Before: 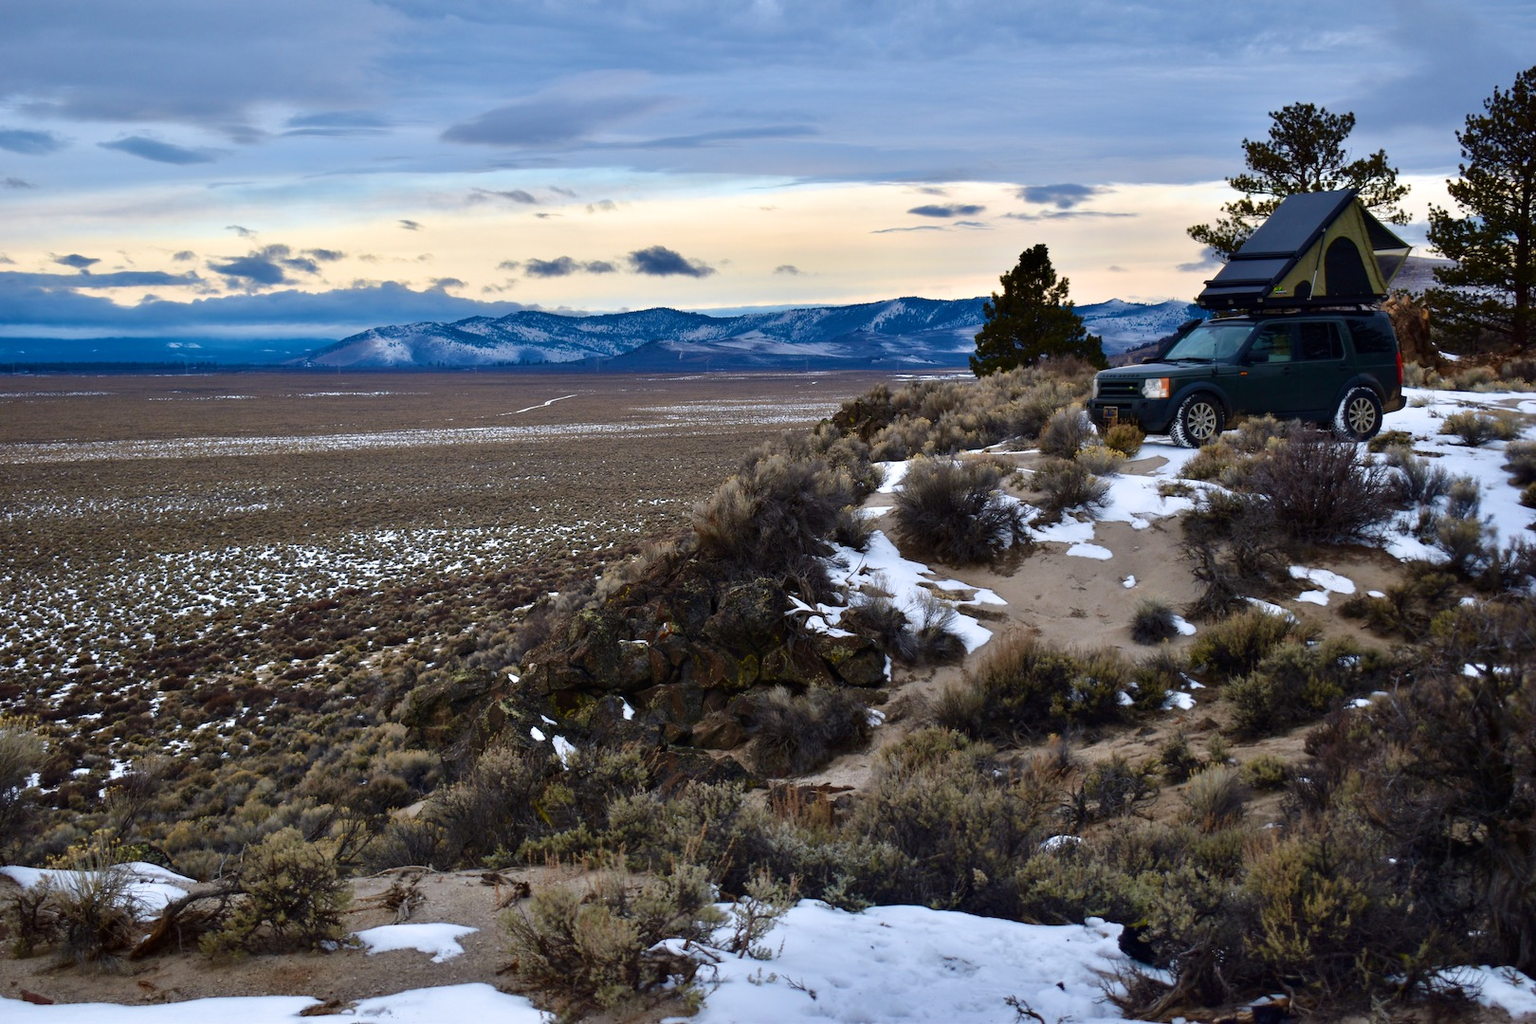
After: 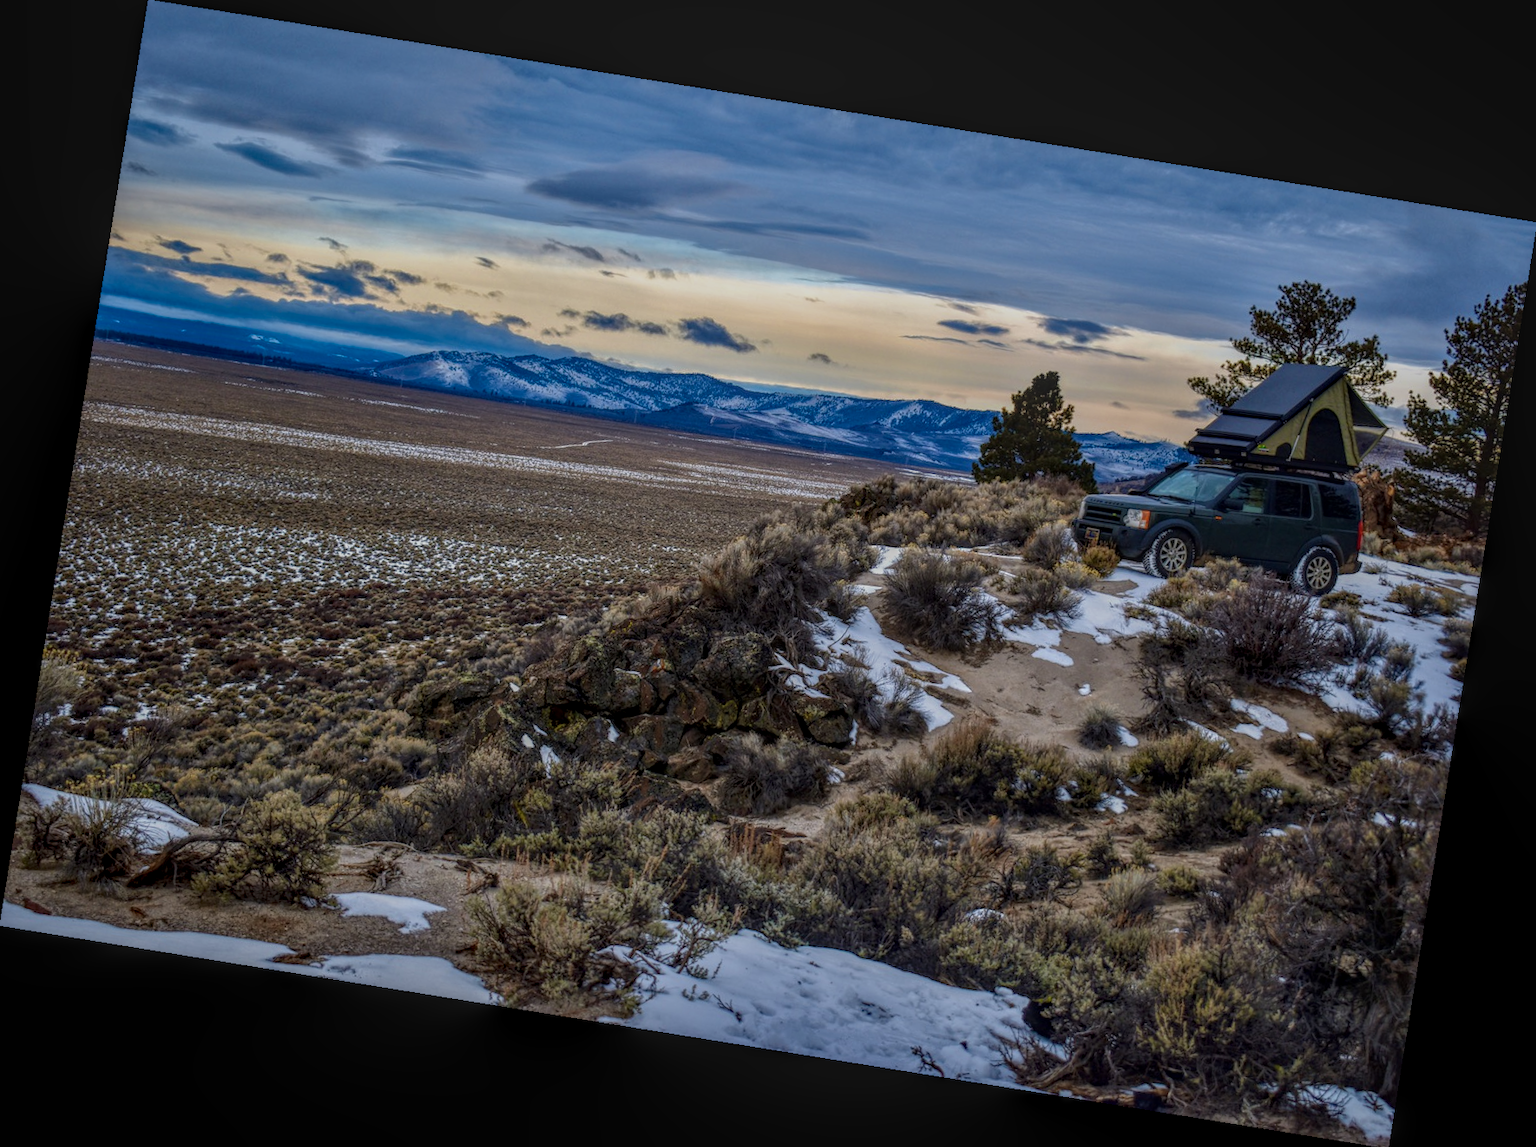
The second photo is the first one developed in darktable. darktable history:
rotate and perspective: rotation 9.12°, automatic cropping off
local contrast: highlights 20%, shadows 30%, detail 200%, midtone range 0.2
